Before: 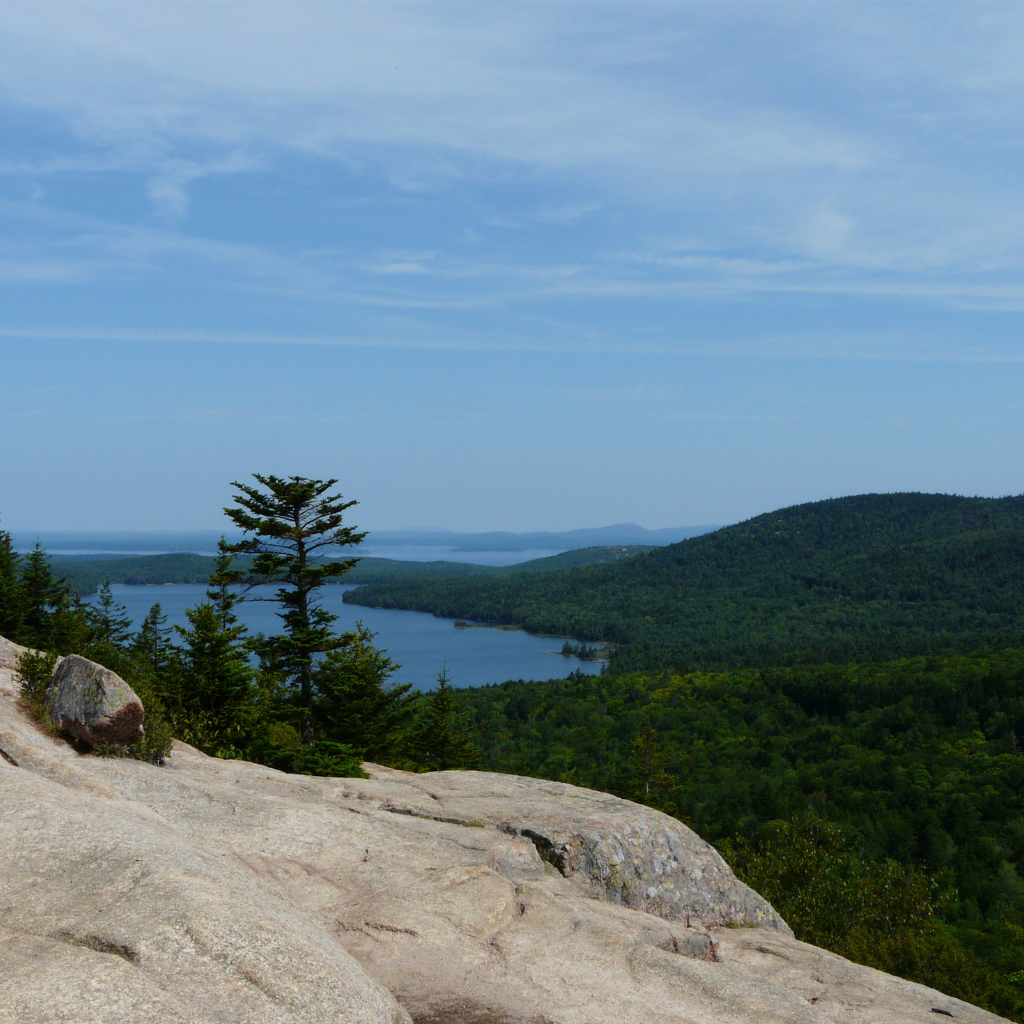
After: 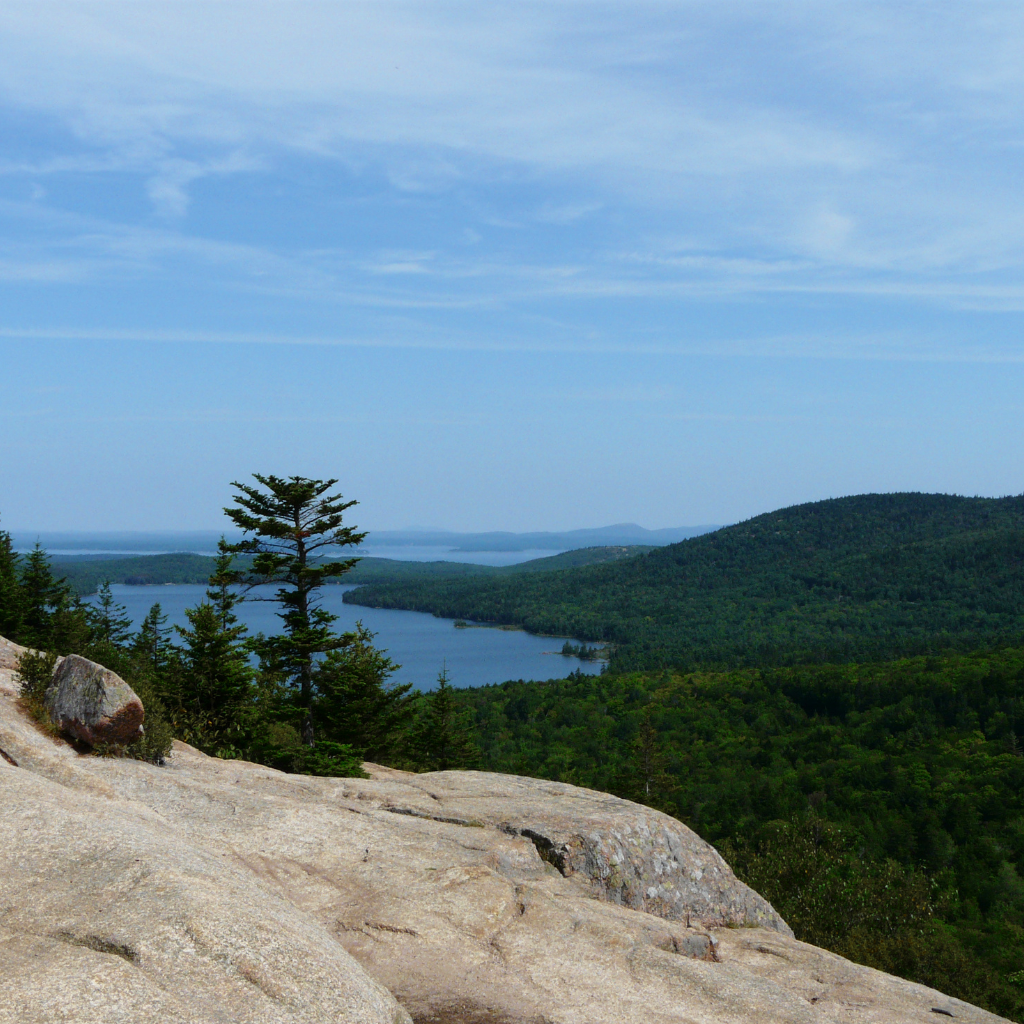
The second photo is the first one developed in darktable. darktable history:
tone curve: curves: ch0 [(0, 0) (0.003, 0.003) (0.011, 0.012) (0.025, 0.026) (0.044, 0.047) (0.069, 0.073) (0.1, 0.105) (0.136, 0.143) (0.177, 0.187) (0.224, 0.237) (0.277, 0.293) (0.335, 0.354) (0.399, 0.422) (0.468, 0.495) (0.543, 0.574) (0.623, 0.659) (0.709, 0.749) (0.801, 0.846) (0.898, 0.932) (1, 1)], preserve colors none
color zones: curves: ch0 [(0.11, 0.396) (0.195, 0.36) (0.25, 0.5) (0.303, 0.412) (0.357, 0.544) (0.75, 0.5) (0.967, 0.328)]; ch1 [(0, 0.468) (0.112, 0.512) (0.202, 0.6) (0.25, 0.5) (0.307, 0.352) (0.357, 0.544) (0.75, 0.5) (0.963, 0.524)]
